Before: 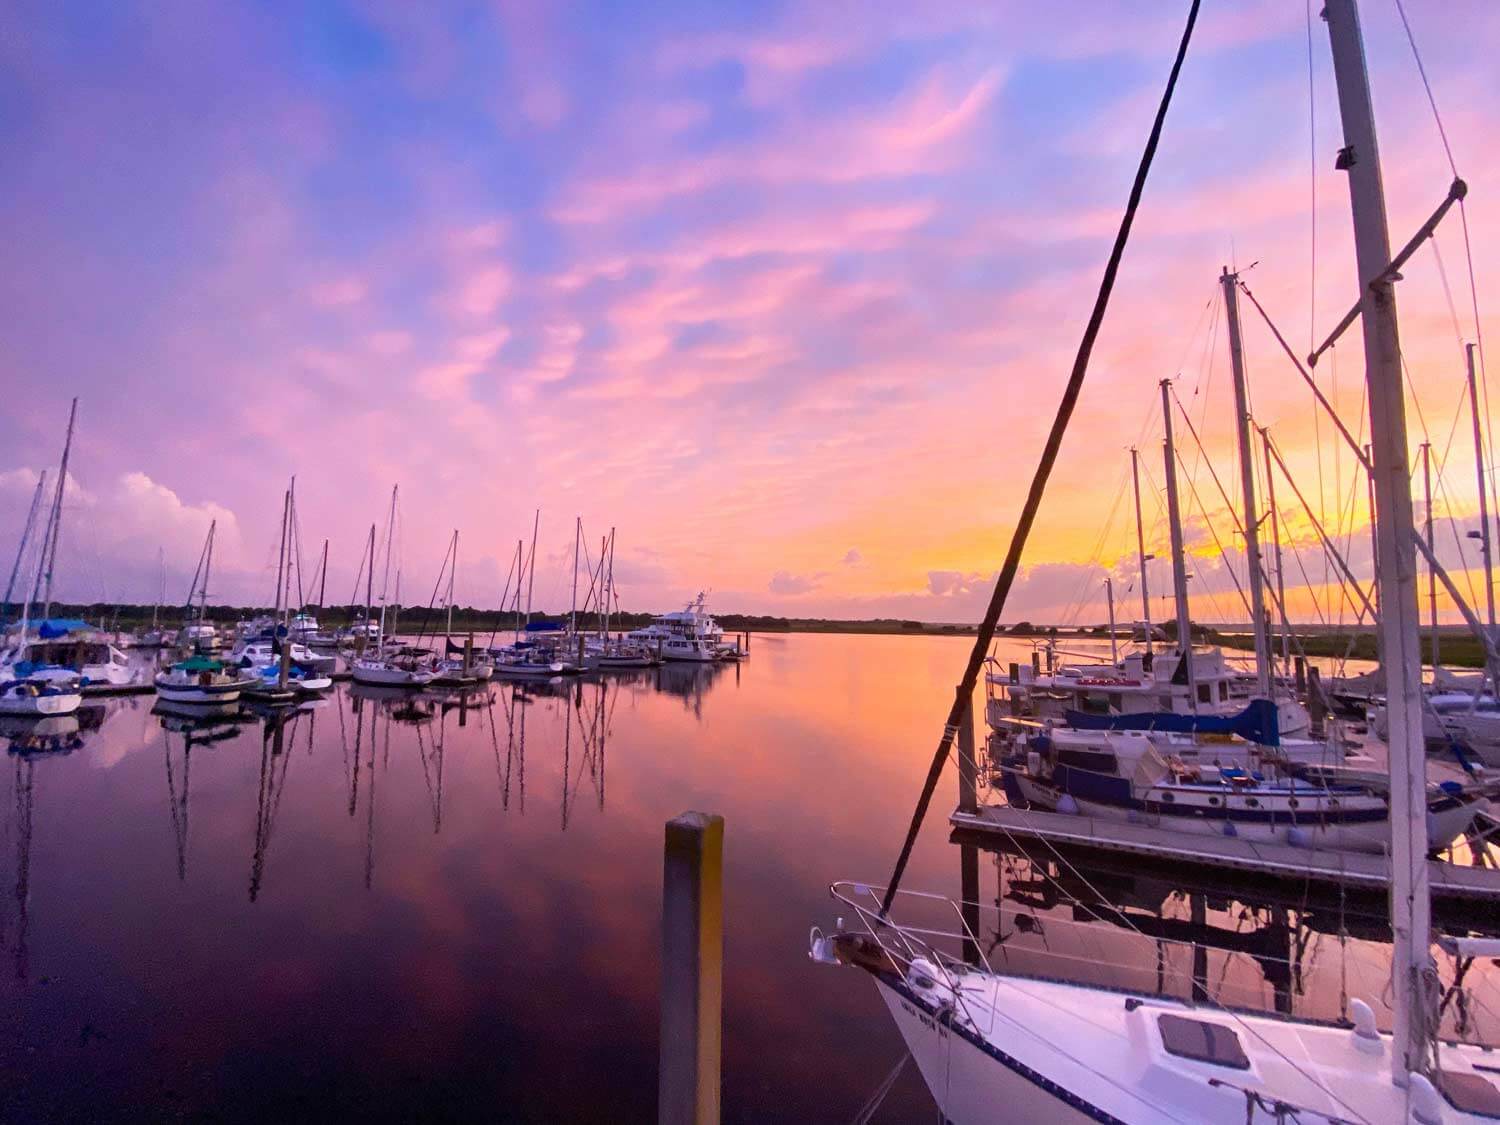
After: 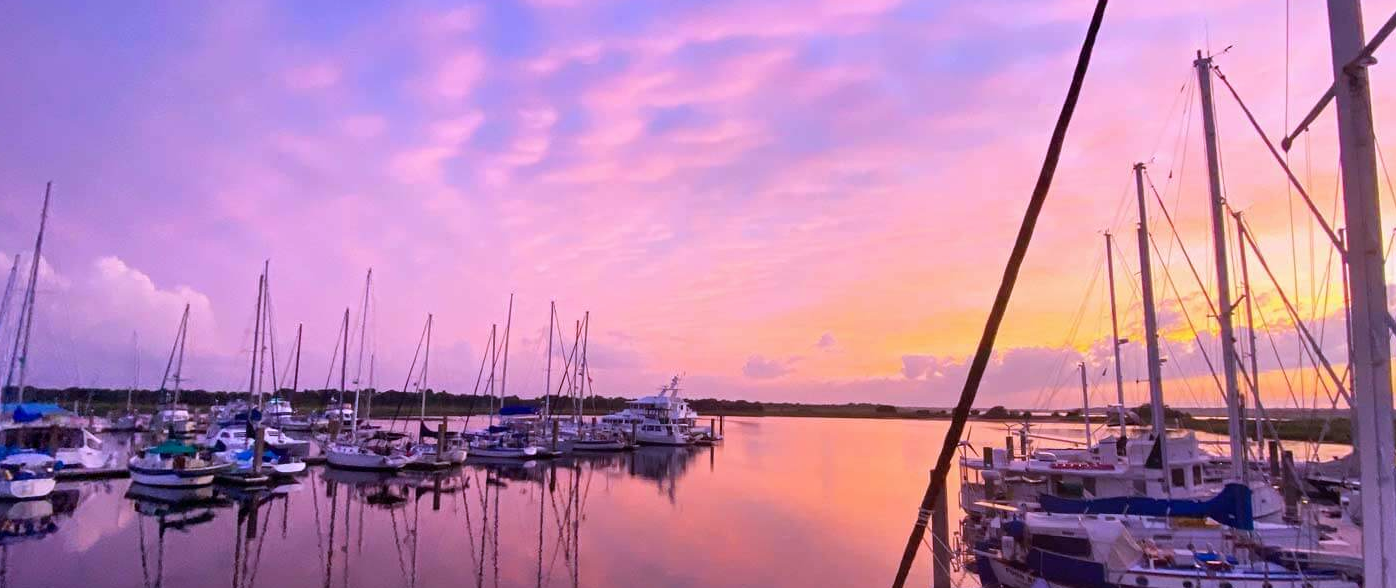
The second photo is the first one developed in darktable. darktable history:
color calibration: illuminant custom, x 0.363, y 0.385, temperature 4528.03 K
crop: left 1.744%, top 19.225%, right 5.069%, bottom 28.357%
